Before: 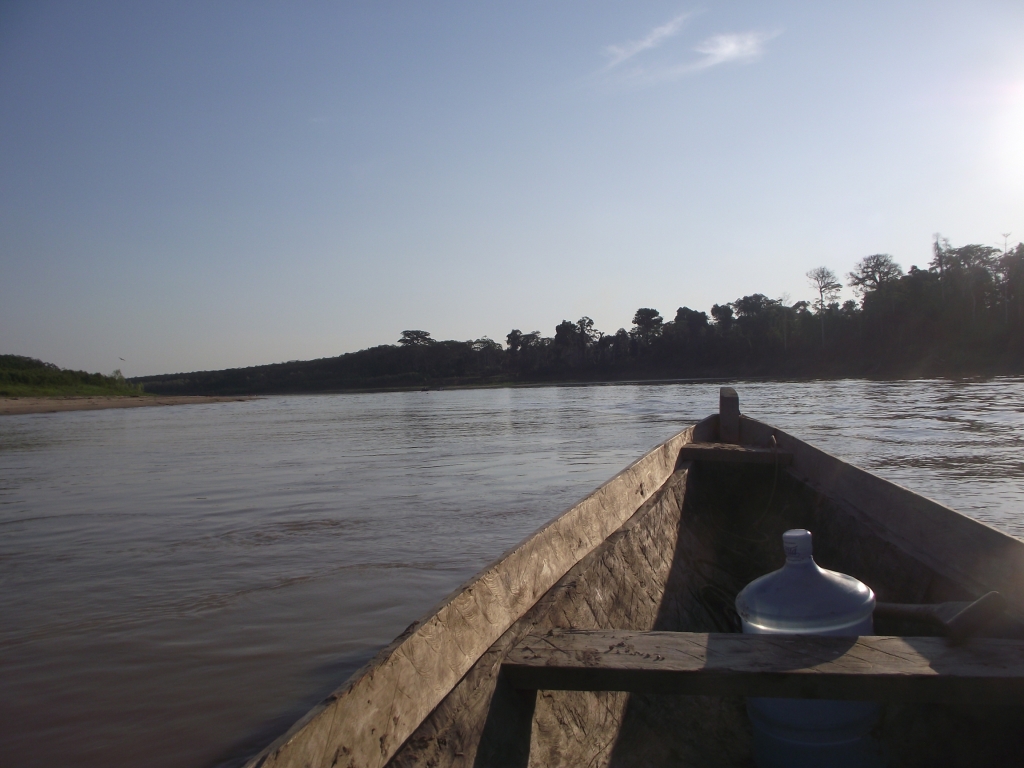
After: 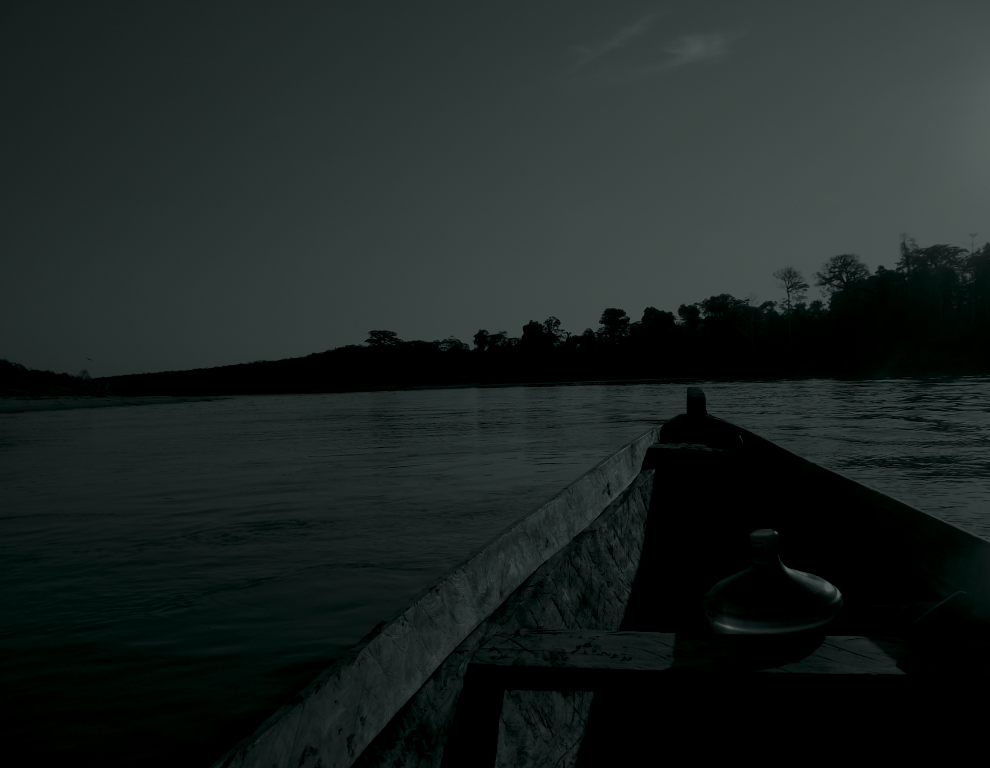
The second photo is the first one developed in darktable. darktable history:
color balance rgb: perceptual saturation grading › global saturation 20%, global vibrance 20%
colorize: hue 90°, saturation 19%, lightness 1.59%, version 1
crop and rotate: left 3.238%
